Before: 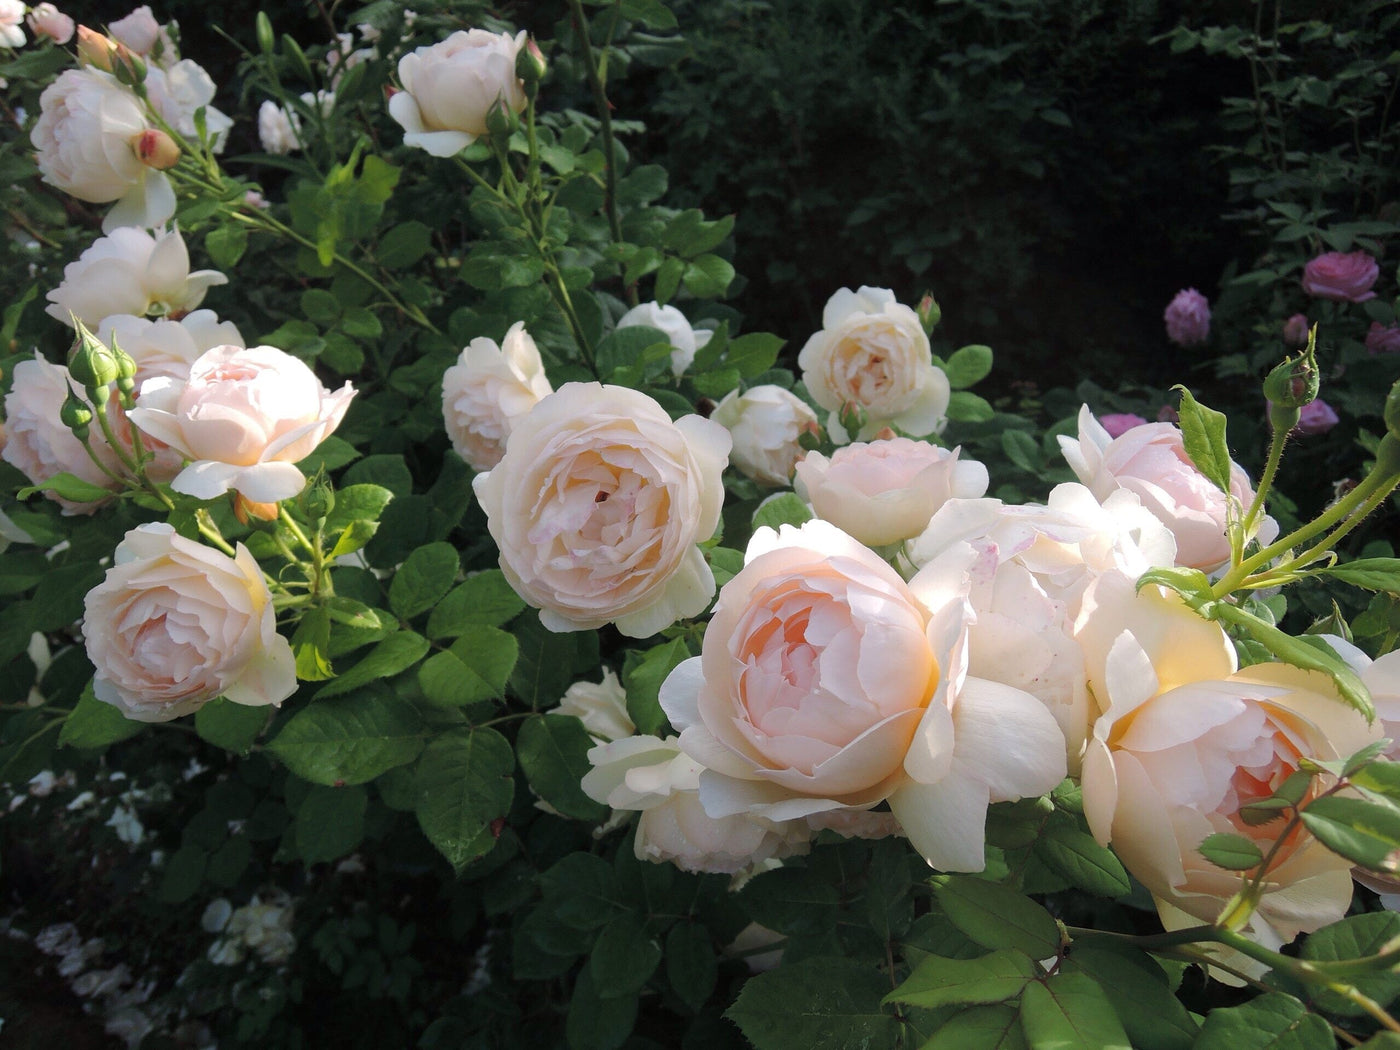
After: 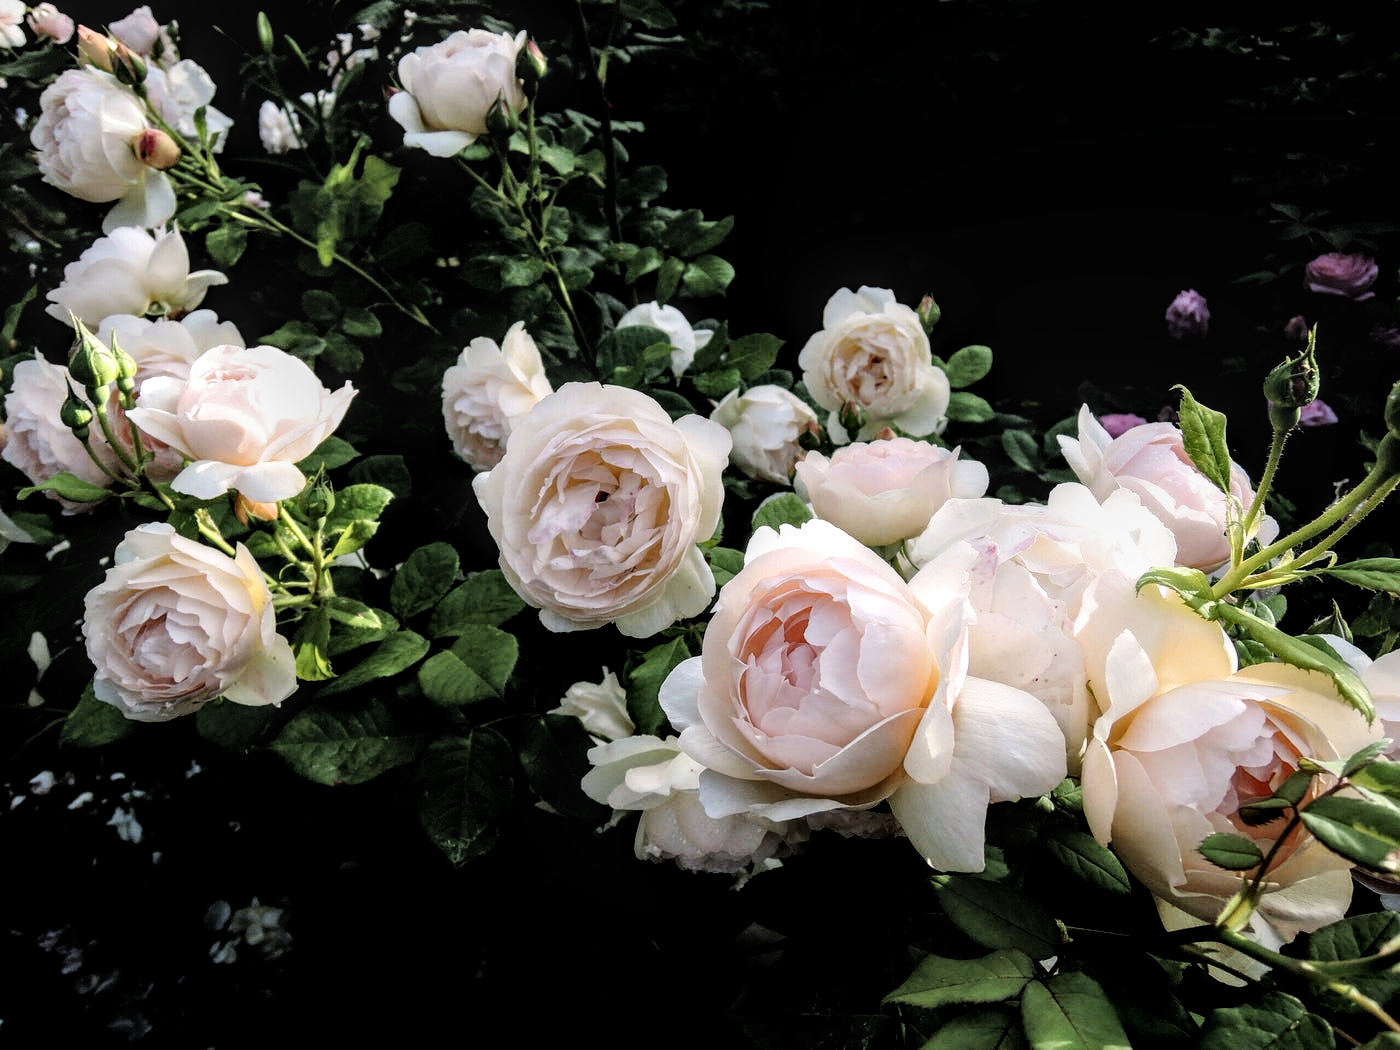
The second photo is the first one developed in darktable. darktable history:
local contrast: highlights 27%, detail 150%
filmic rgb: black relative exposure -3.77 EV, white relative exposure 2.4 EV, dynamic range scaling -49.79%, hardness 3.46, latitude 29.56%, contrast 1.792
